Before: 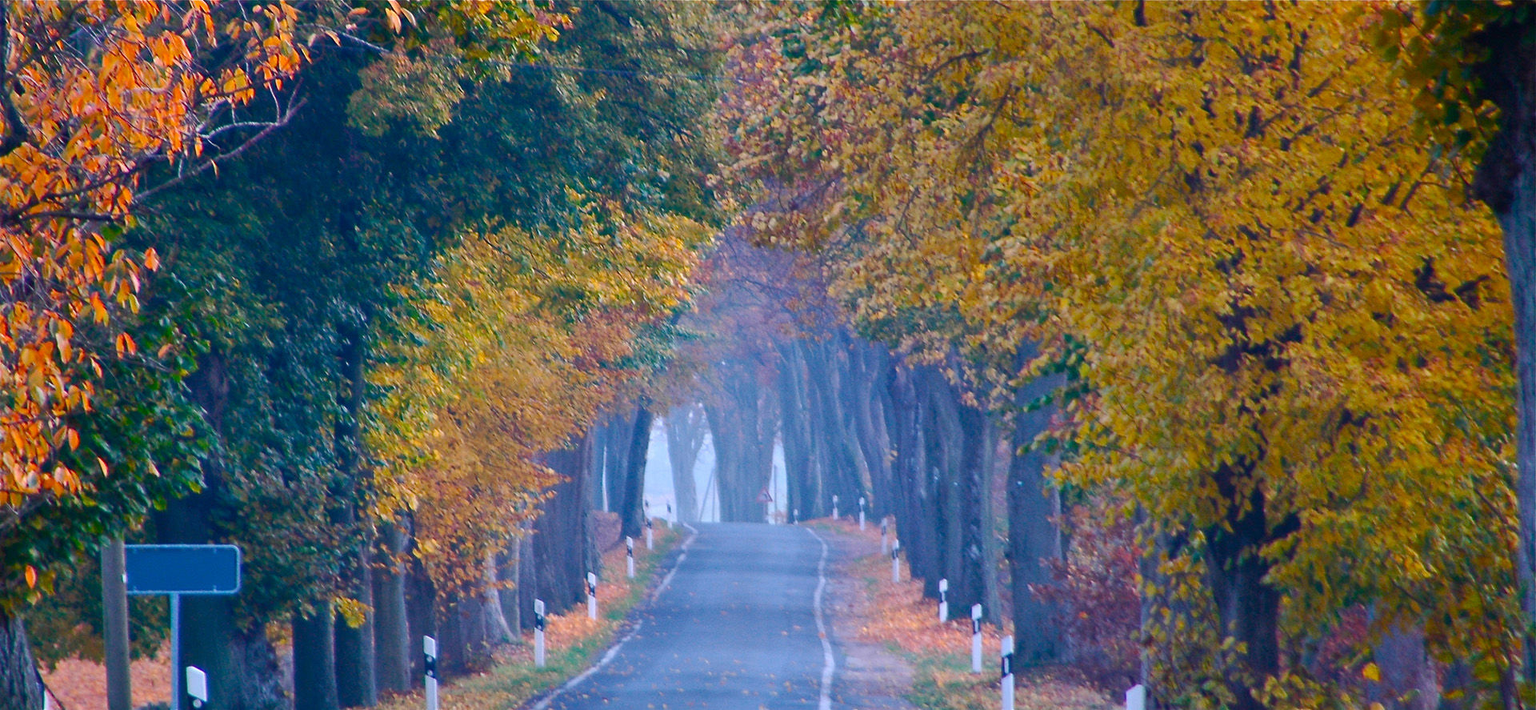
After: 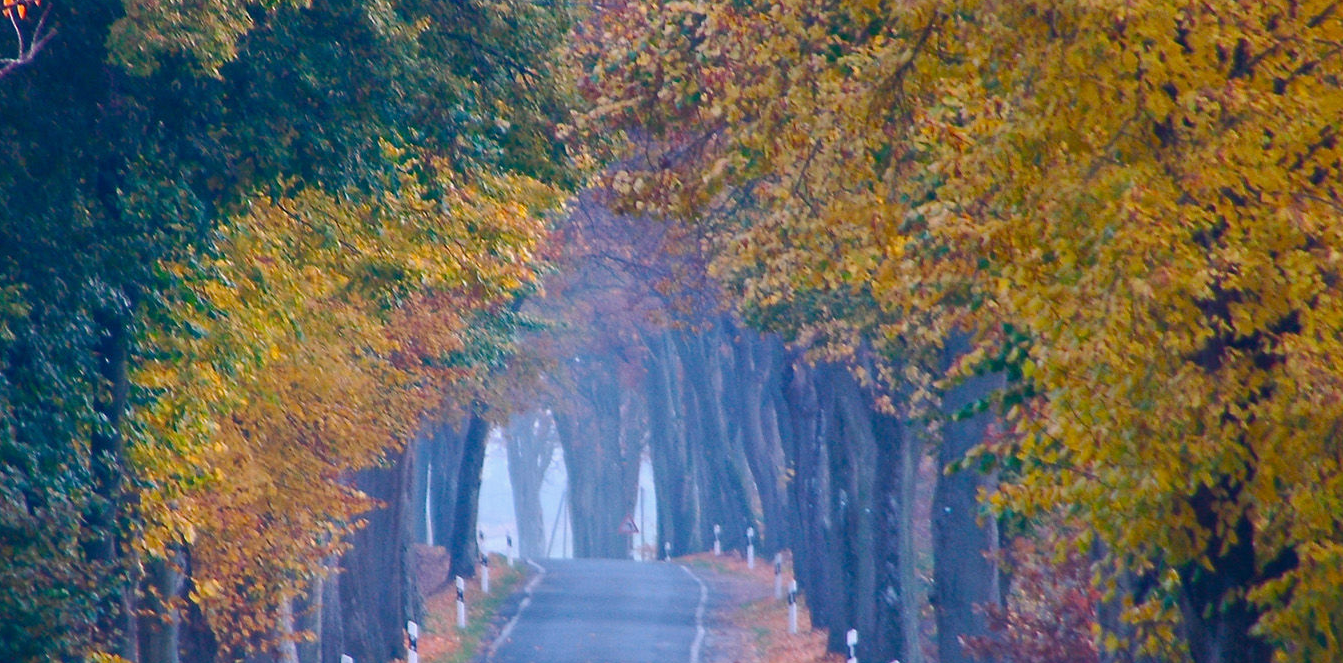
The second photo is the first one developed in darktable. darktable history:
white balance: red 1.009, blue 0.985
crop and rotate: left 17.046%, top 10.659%, right 12.989%, bottom 14.553%
